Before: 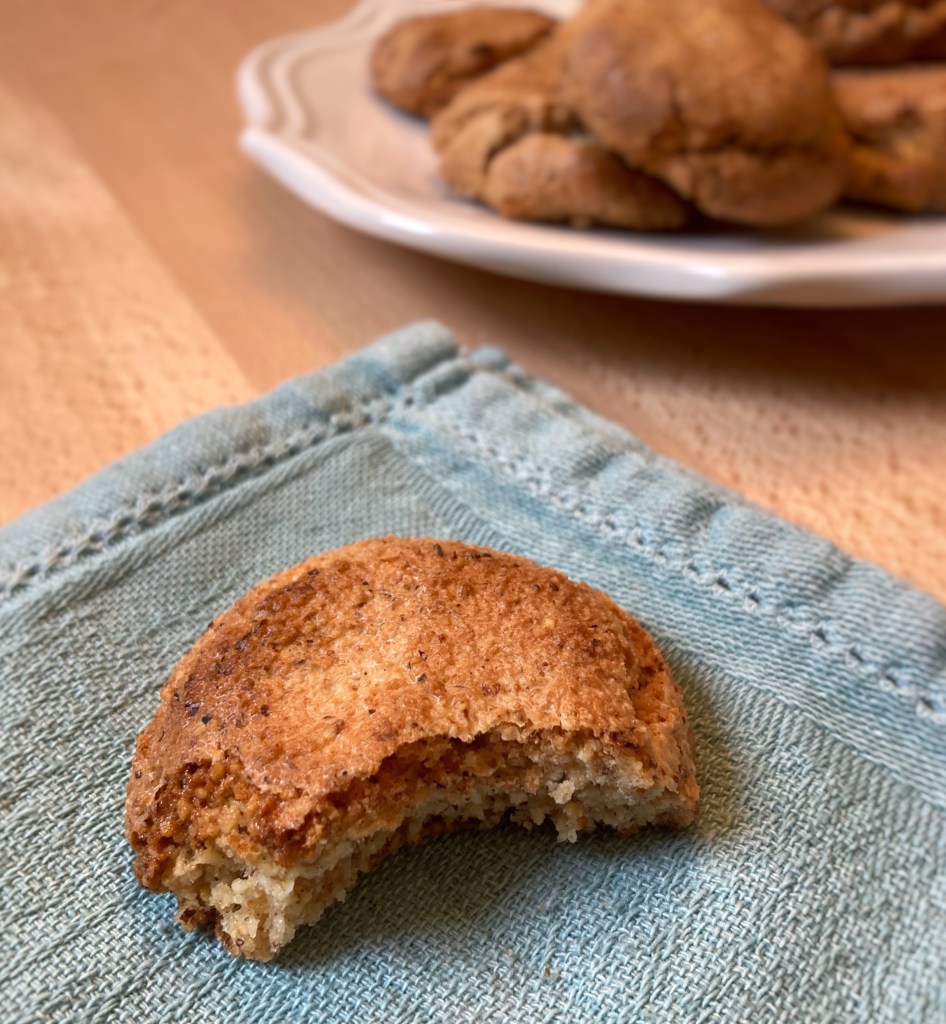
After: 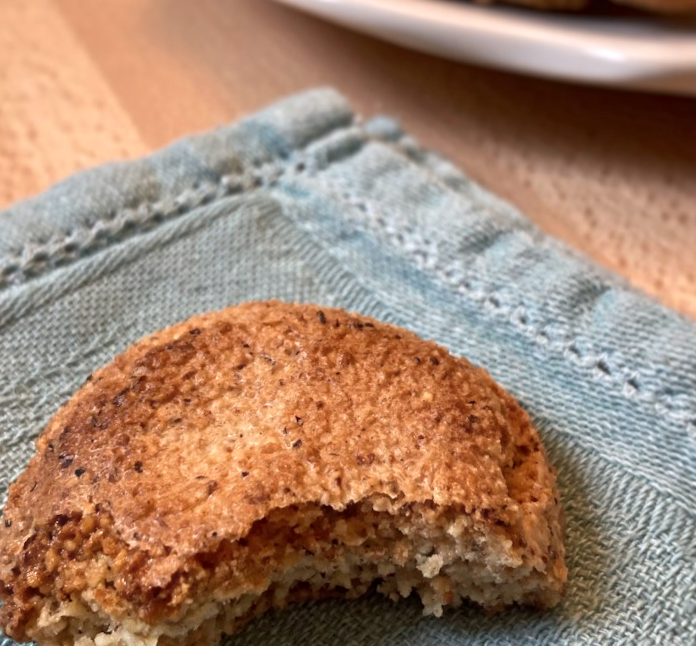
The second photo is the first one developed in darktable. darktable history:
haze removal: strength -0.093, compatibility mode true
crop and rotate: angle -3.41°, left 9.796%, top 20.93%, right 12.02%, bottom 11.954%
contrast equalizer: octaves 7, y [[0.5, 0.5, 0.501, 0.63, 0.504, 0.5], [0.5 ×6], [0.5 ×6], [0 ×6], [0 ×6]]
